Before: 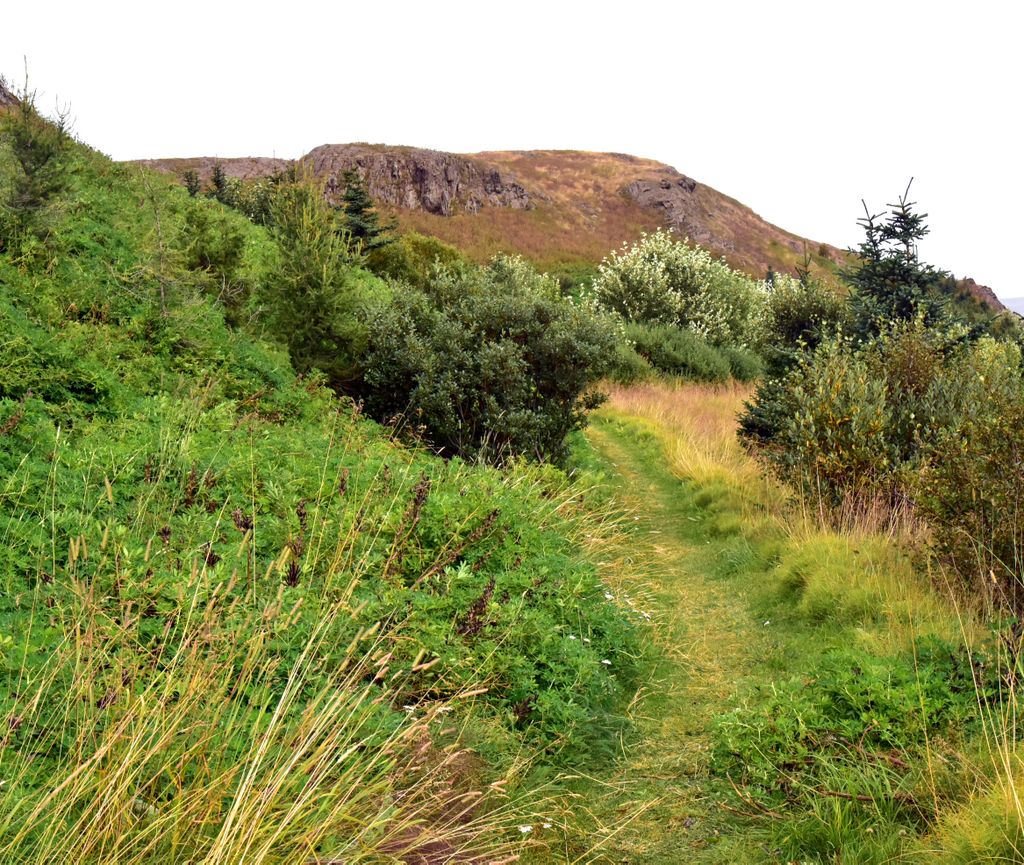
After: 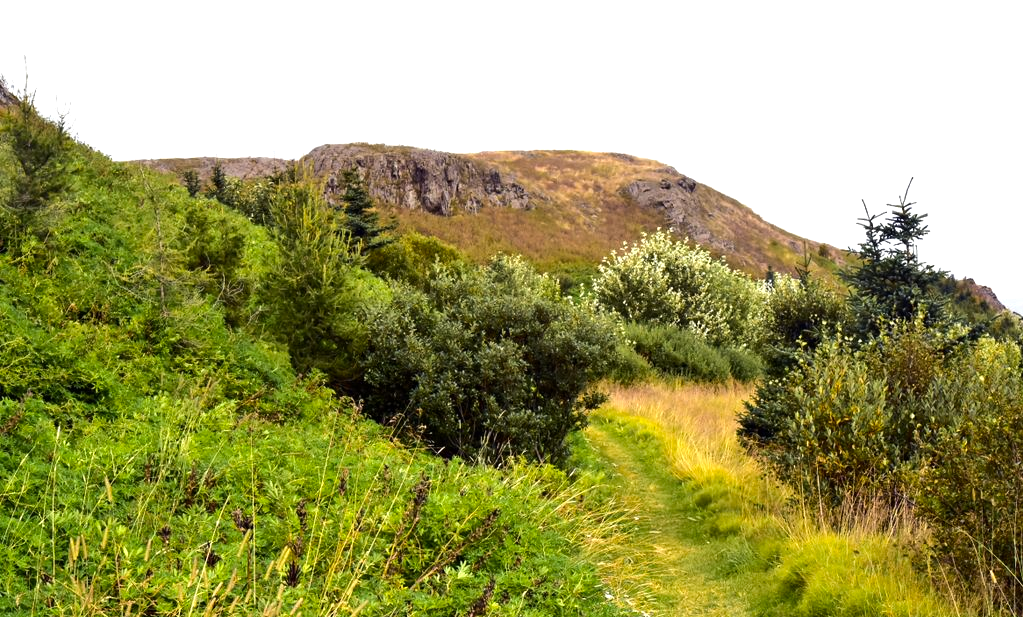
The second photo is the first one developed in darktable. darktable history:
crop: bottom 28.576%
color contrast: green-magenta contrast 0.85, blue-yellow contrast 1.25, unbound 0
tone equalizer: -8 EV -0.417 EV, -7 EV -0.389 EV, -6 EV -0.333 EV, -5 EV -0.222 EV, -3 EV 0.222 EV, -2 EV 0.333 EV, -1 EV 0.389 EV, +0 EV 0.417 EV, edges refinement/feathering 500, mask exposure compensation -1.57 EV, preserve details no
